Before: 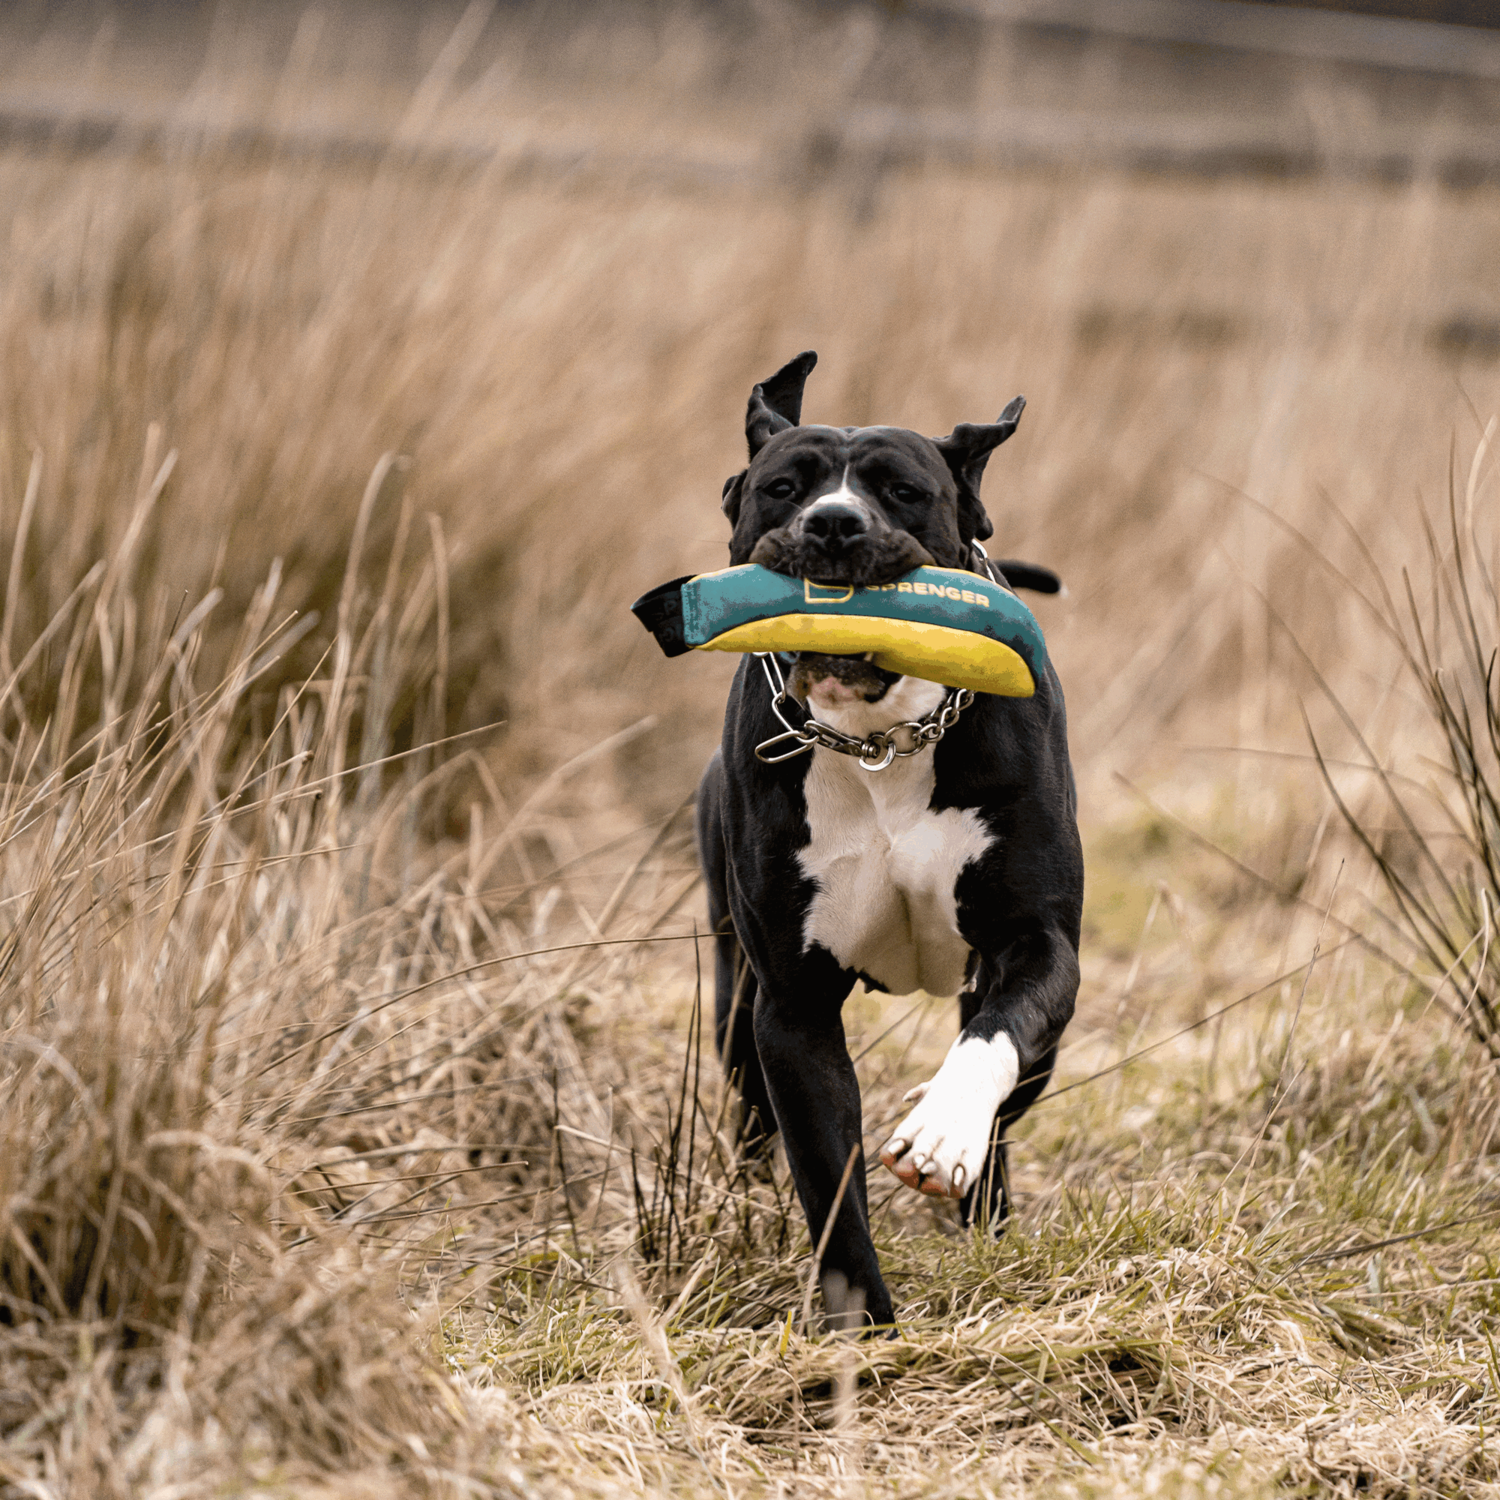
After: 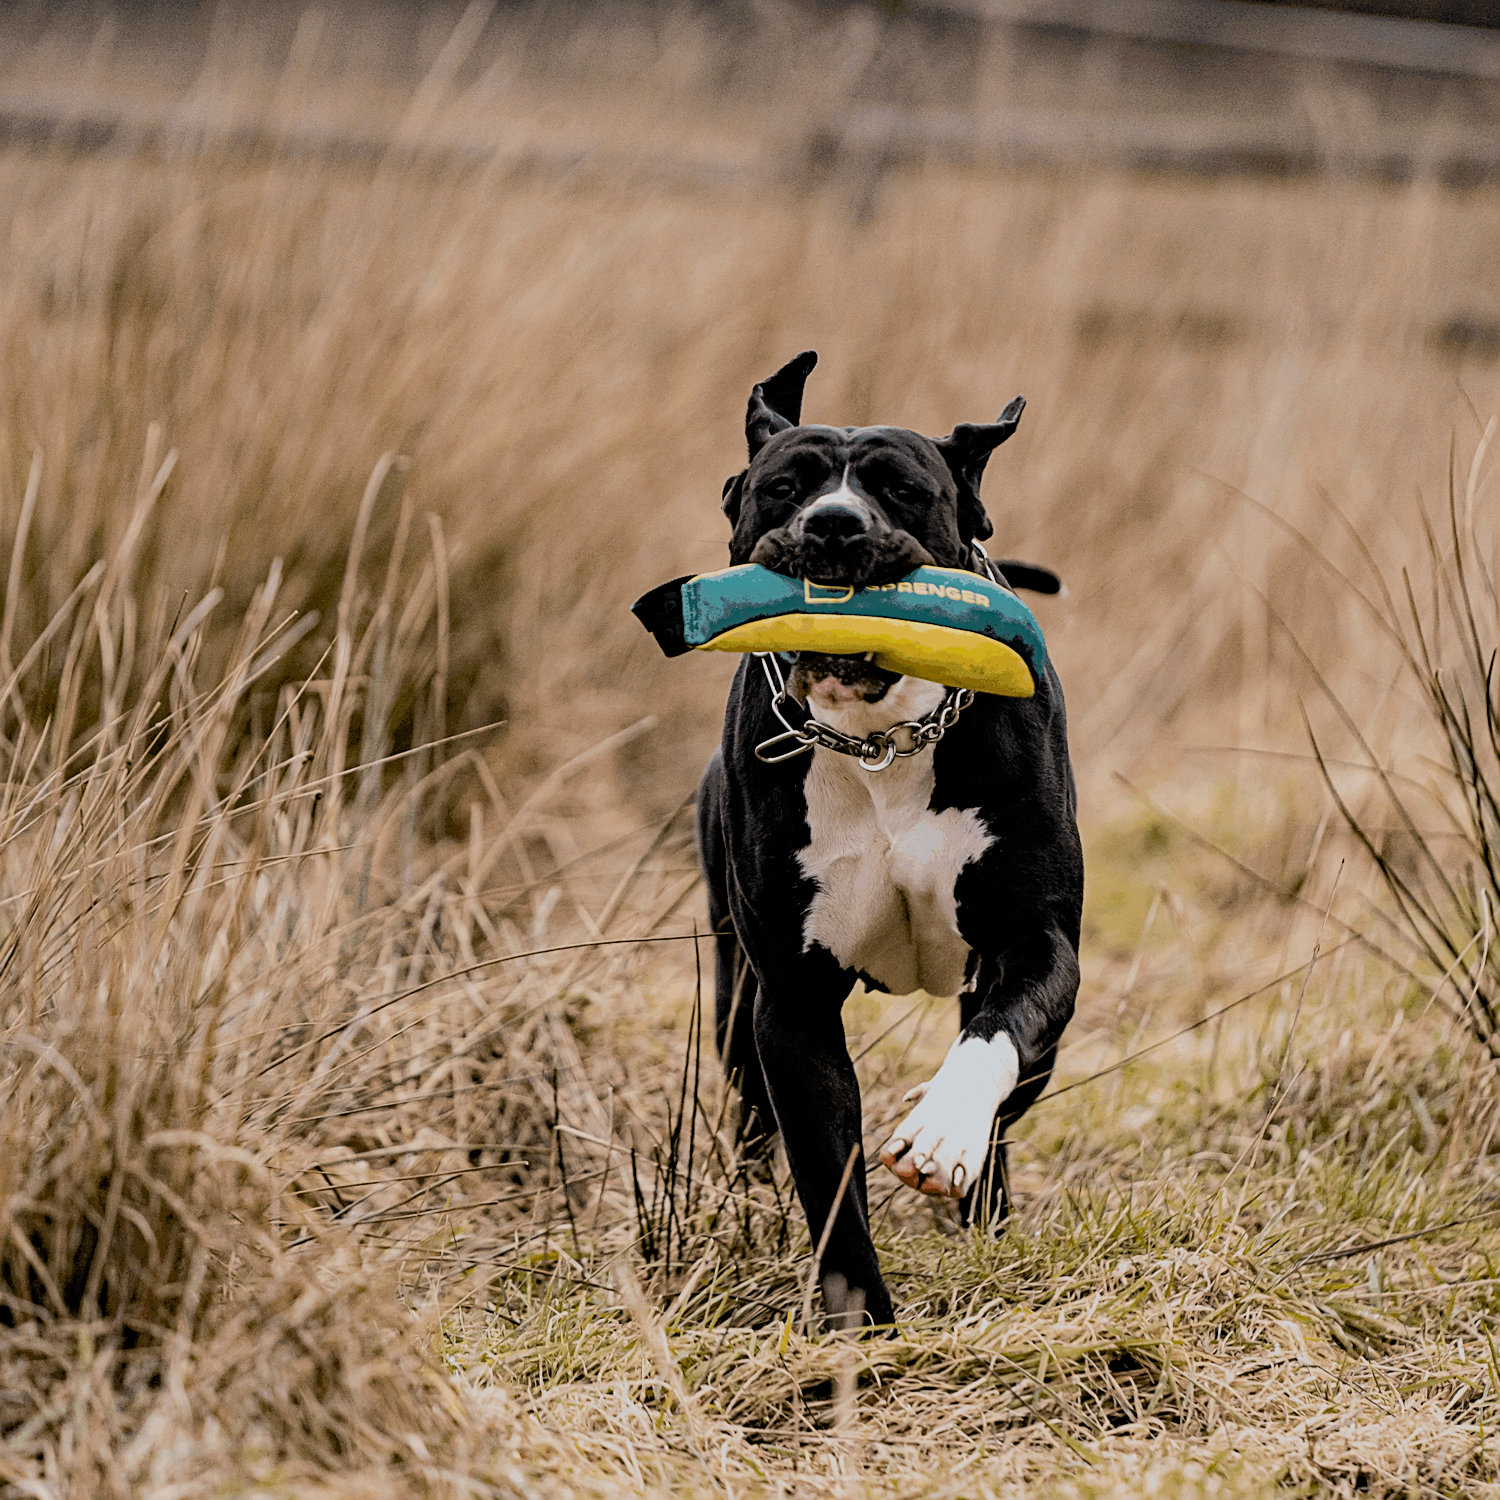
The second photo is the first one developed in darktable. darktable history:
filmic rgb: black relative exposure -7.15 EV, white relative exposure 5.36 EV, hardness 3.02, color science v6 (2022)
haze removal: strength 0.29, distance 0.25, compatibility mode true, adaptive false
sharpen: on, module defaults
